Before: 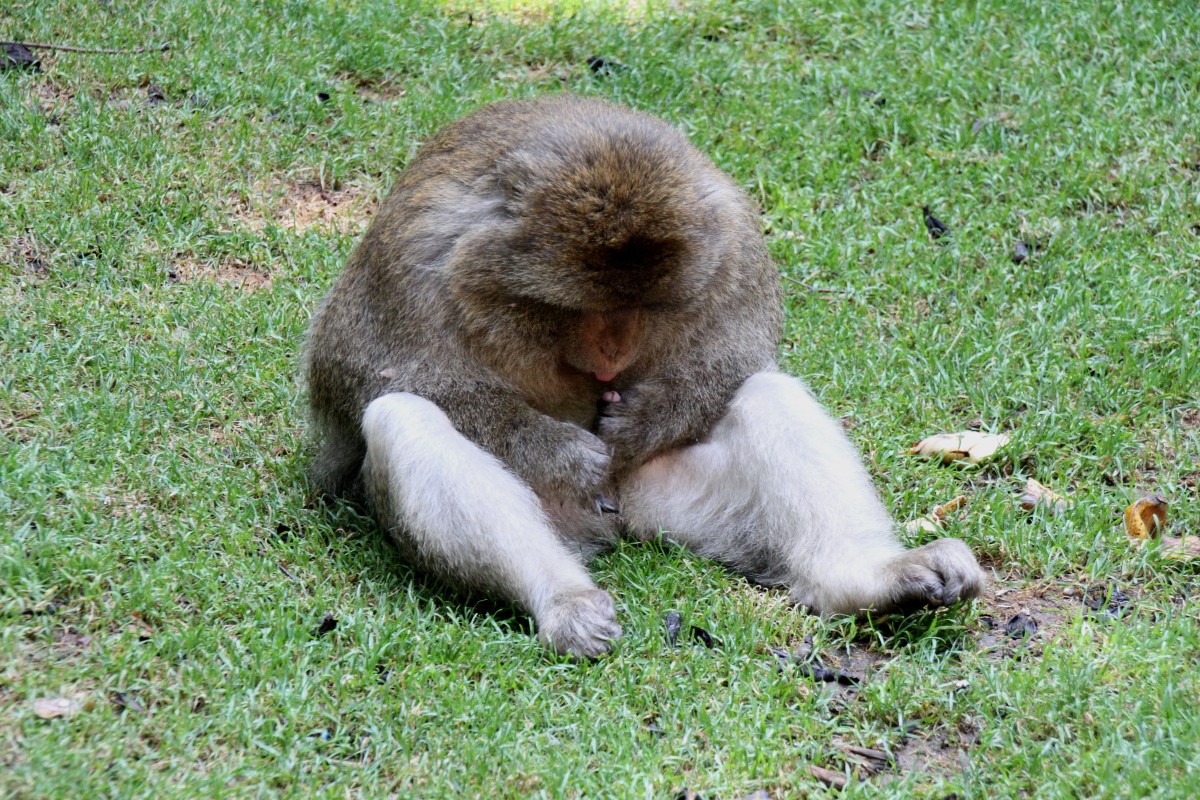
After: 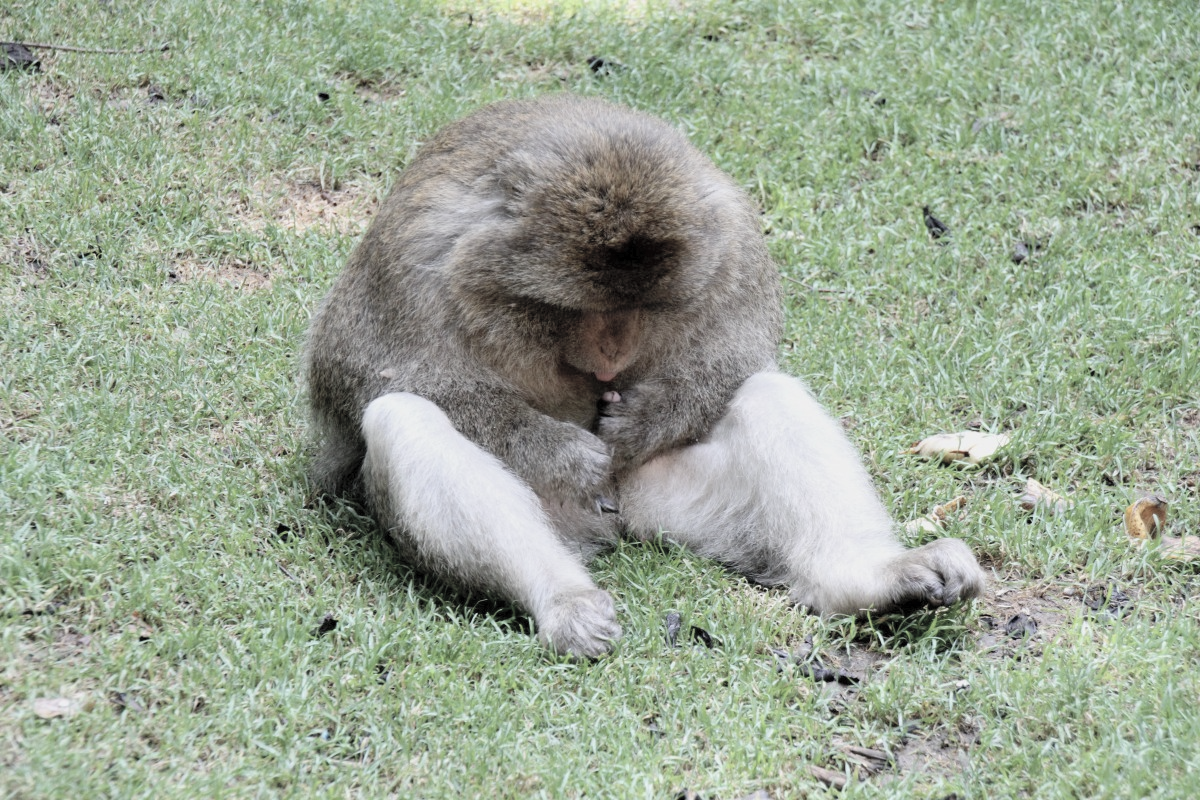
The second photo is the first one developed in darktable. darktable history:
contrast brightness saturation: brightness 0.189, saturation -0.491
